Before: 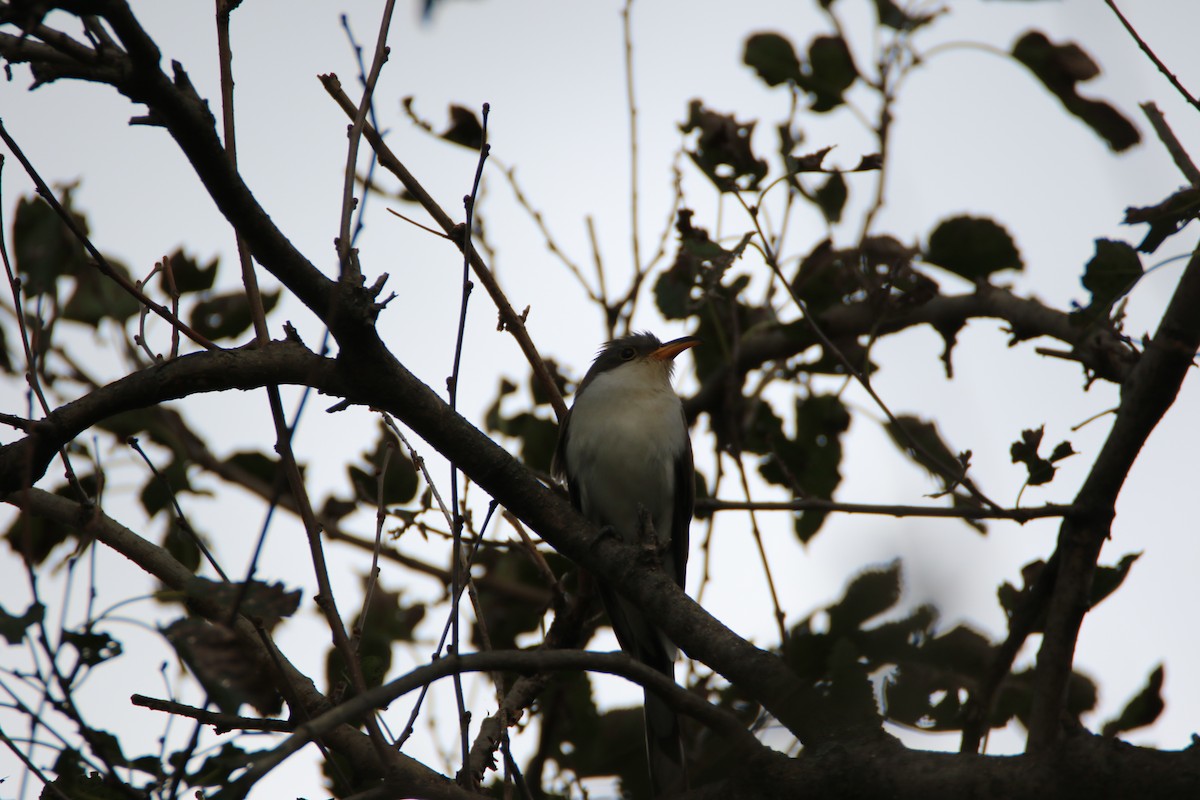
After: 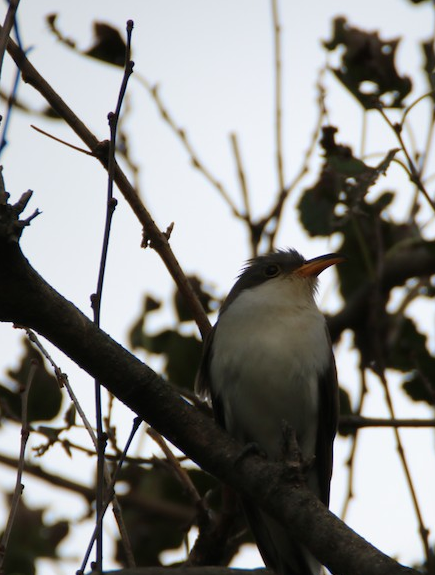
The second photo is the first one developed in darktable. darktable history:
crop and rotate: left 29.672%, top 10.385%, right 34.061%, bottom 17.707%
